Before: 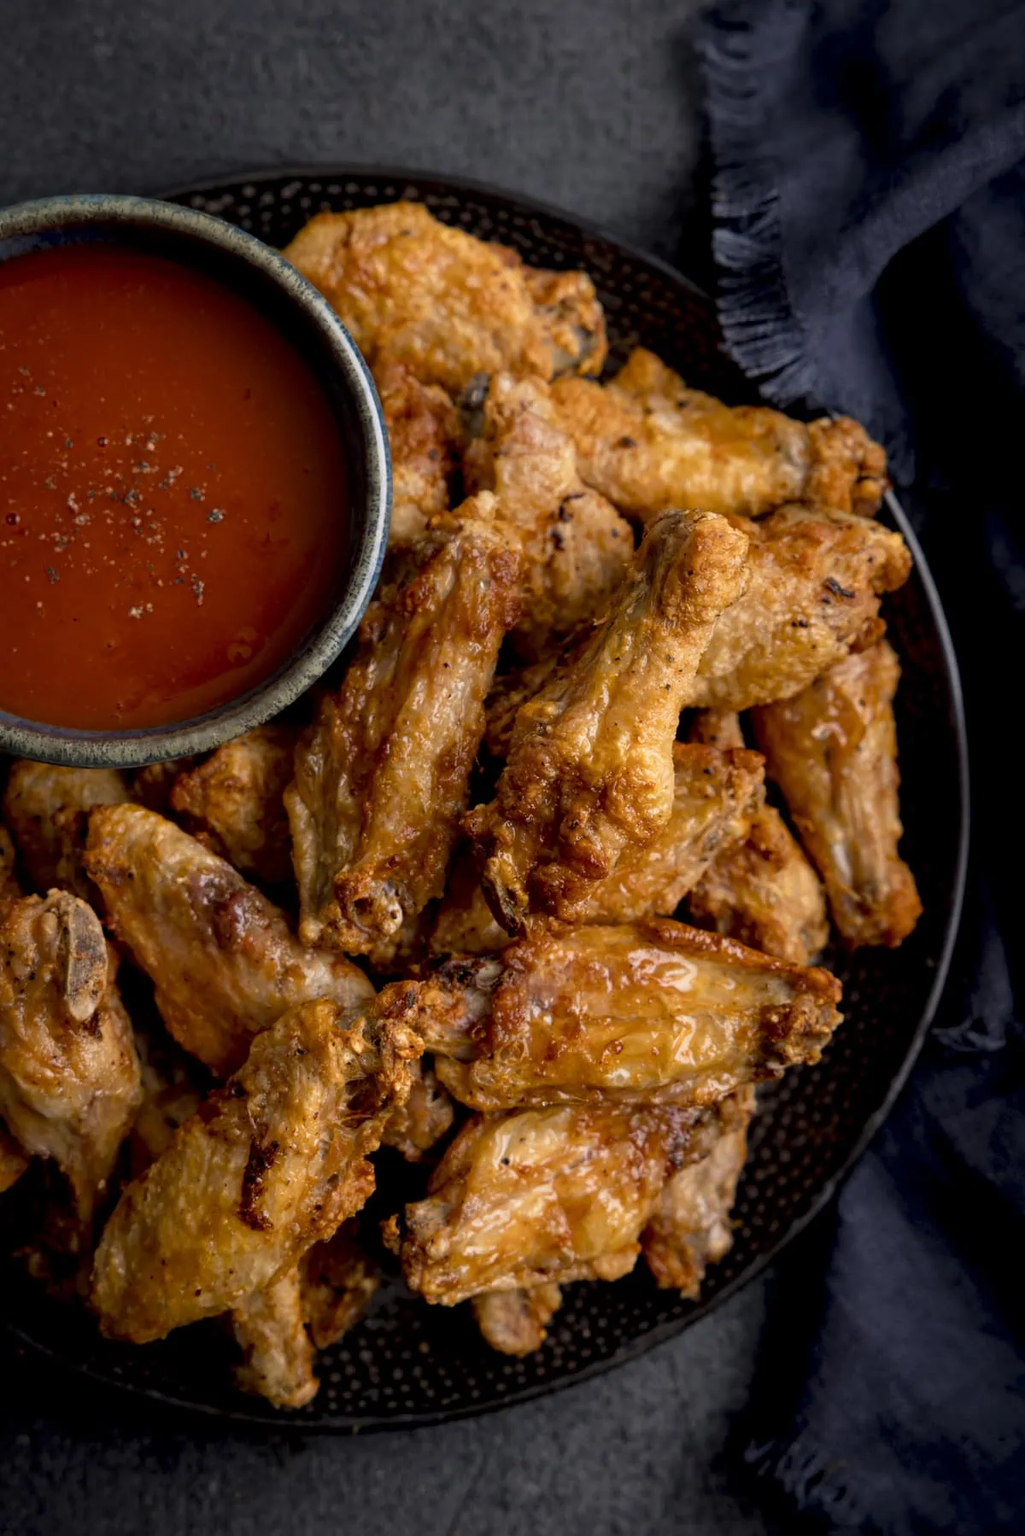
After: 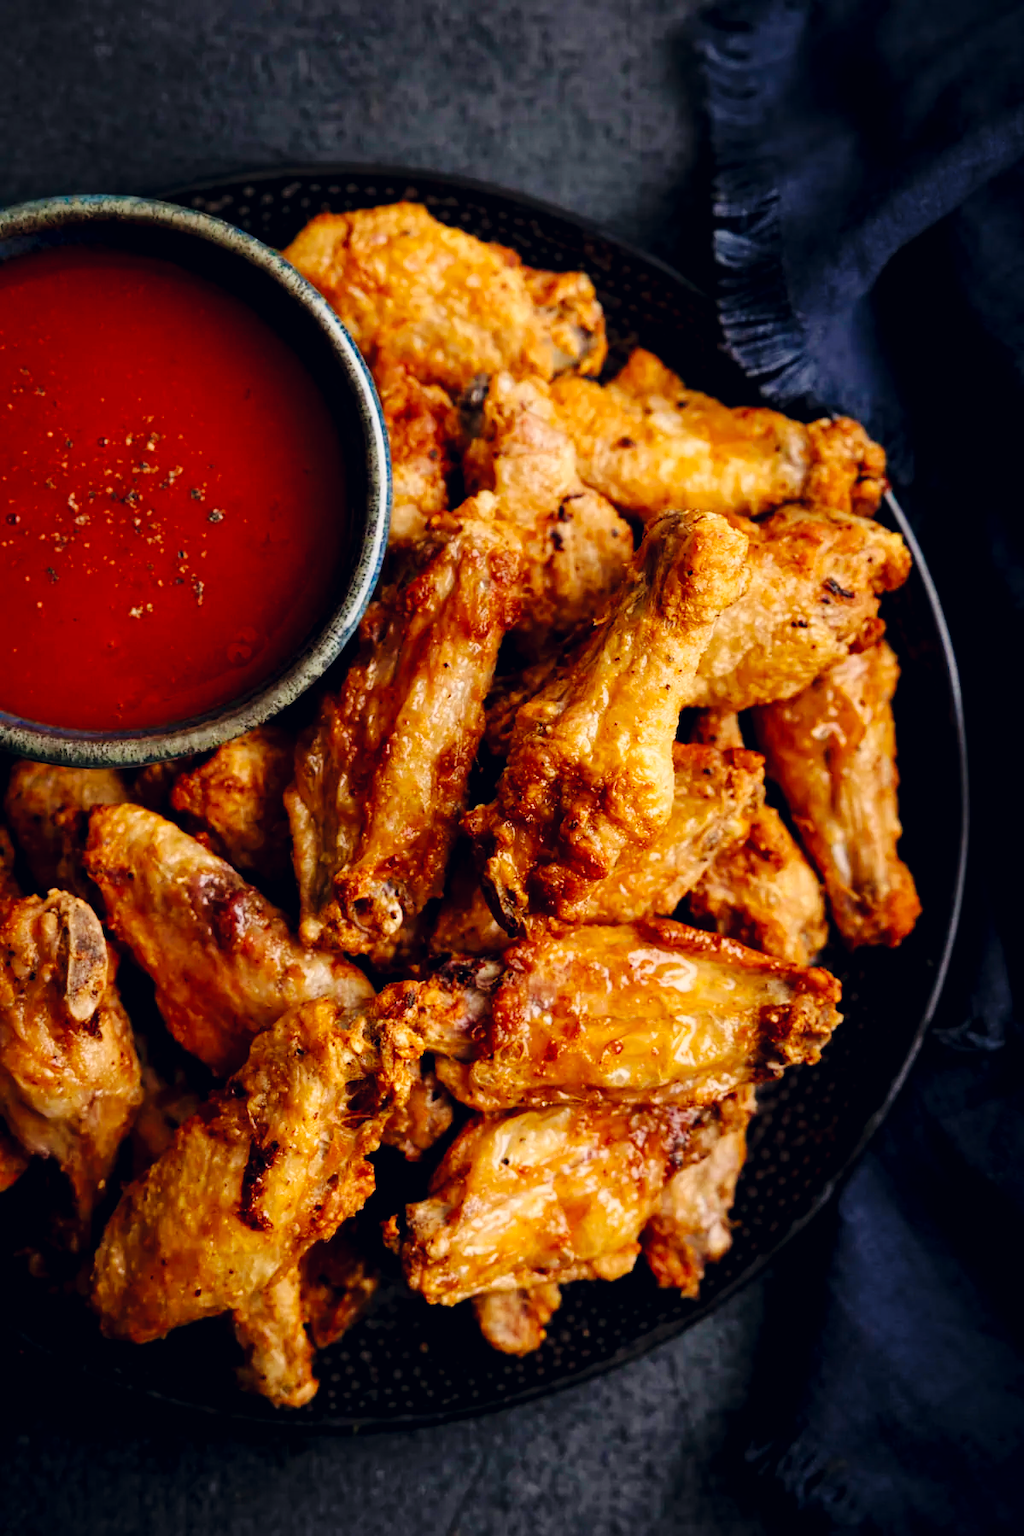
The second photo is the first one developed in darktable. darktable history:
color correction: highlights a* 0.49, highlights b* 2.72, shadows a* -1.18, shadows b* -4.66
base curve: curves: ch0 [(0, 0) (0.036, 0.025) (0.121, 0.166) (0.206, 0.329) (0.605, 0.79) (1, 1)], preserve colors none
